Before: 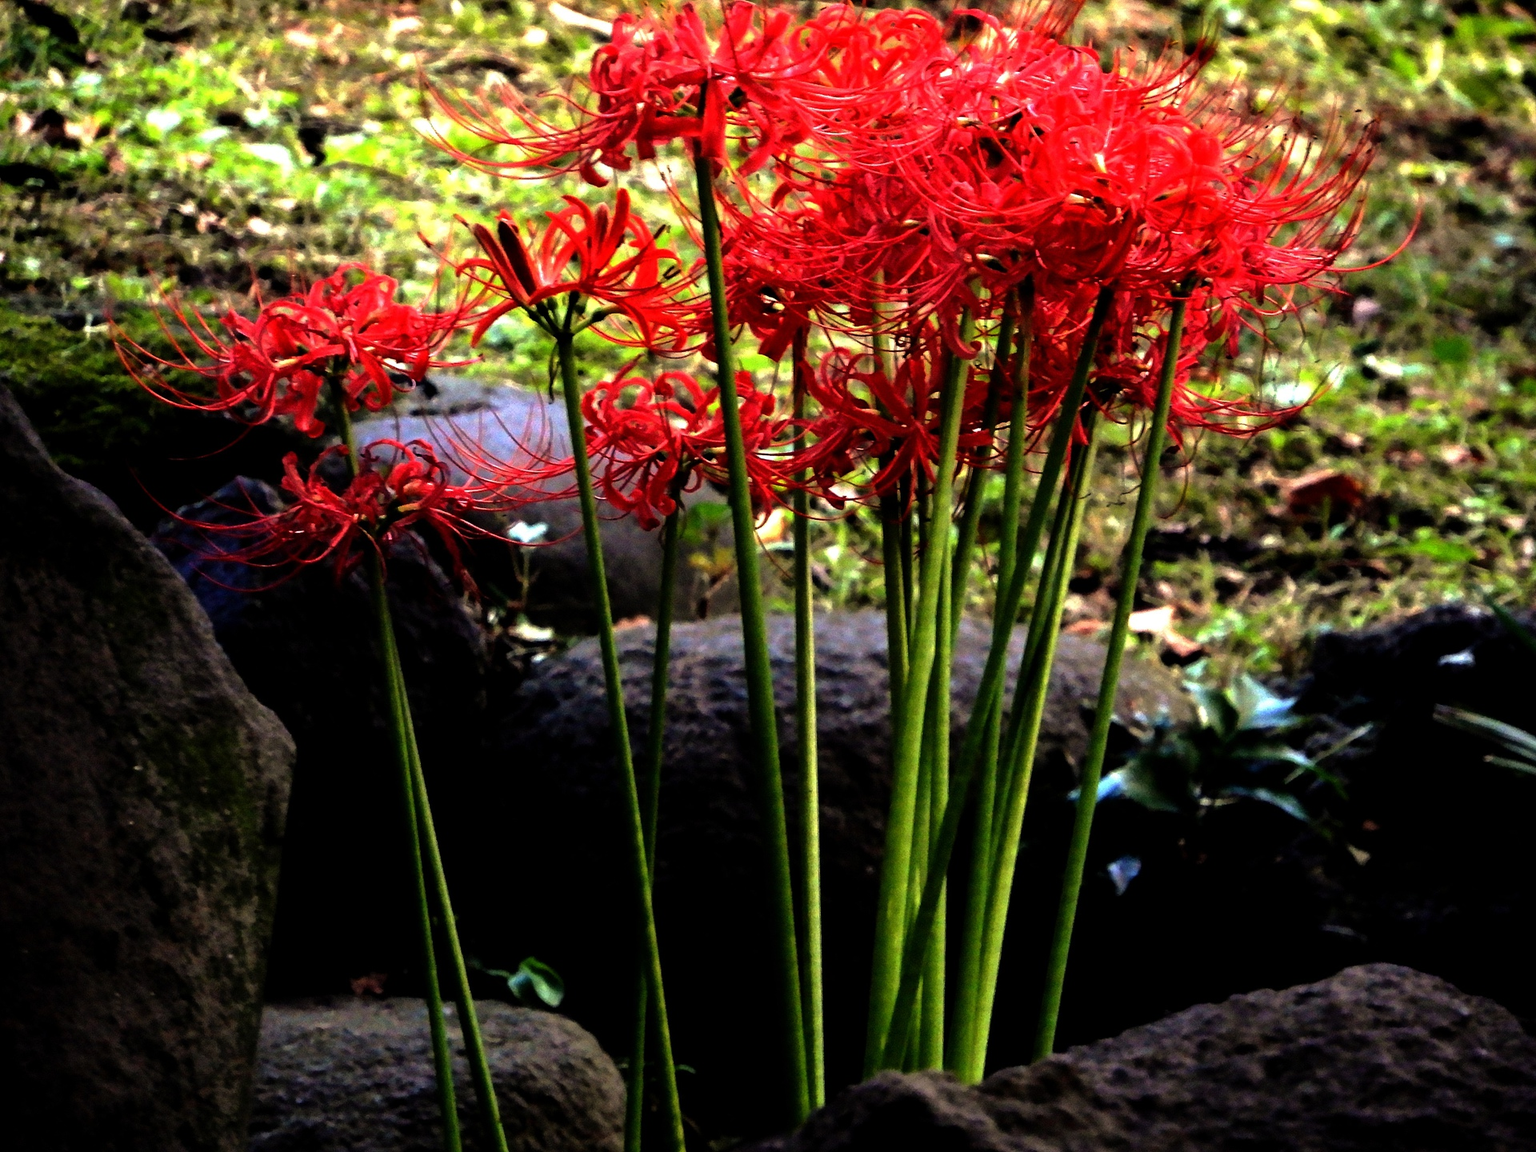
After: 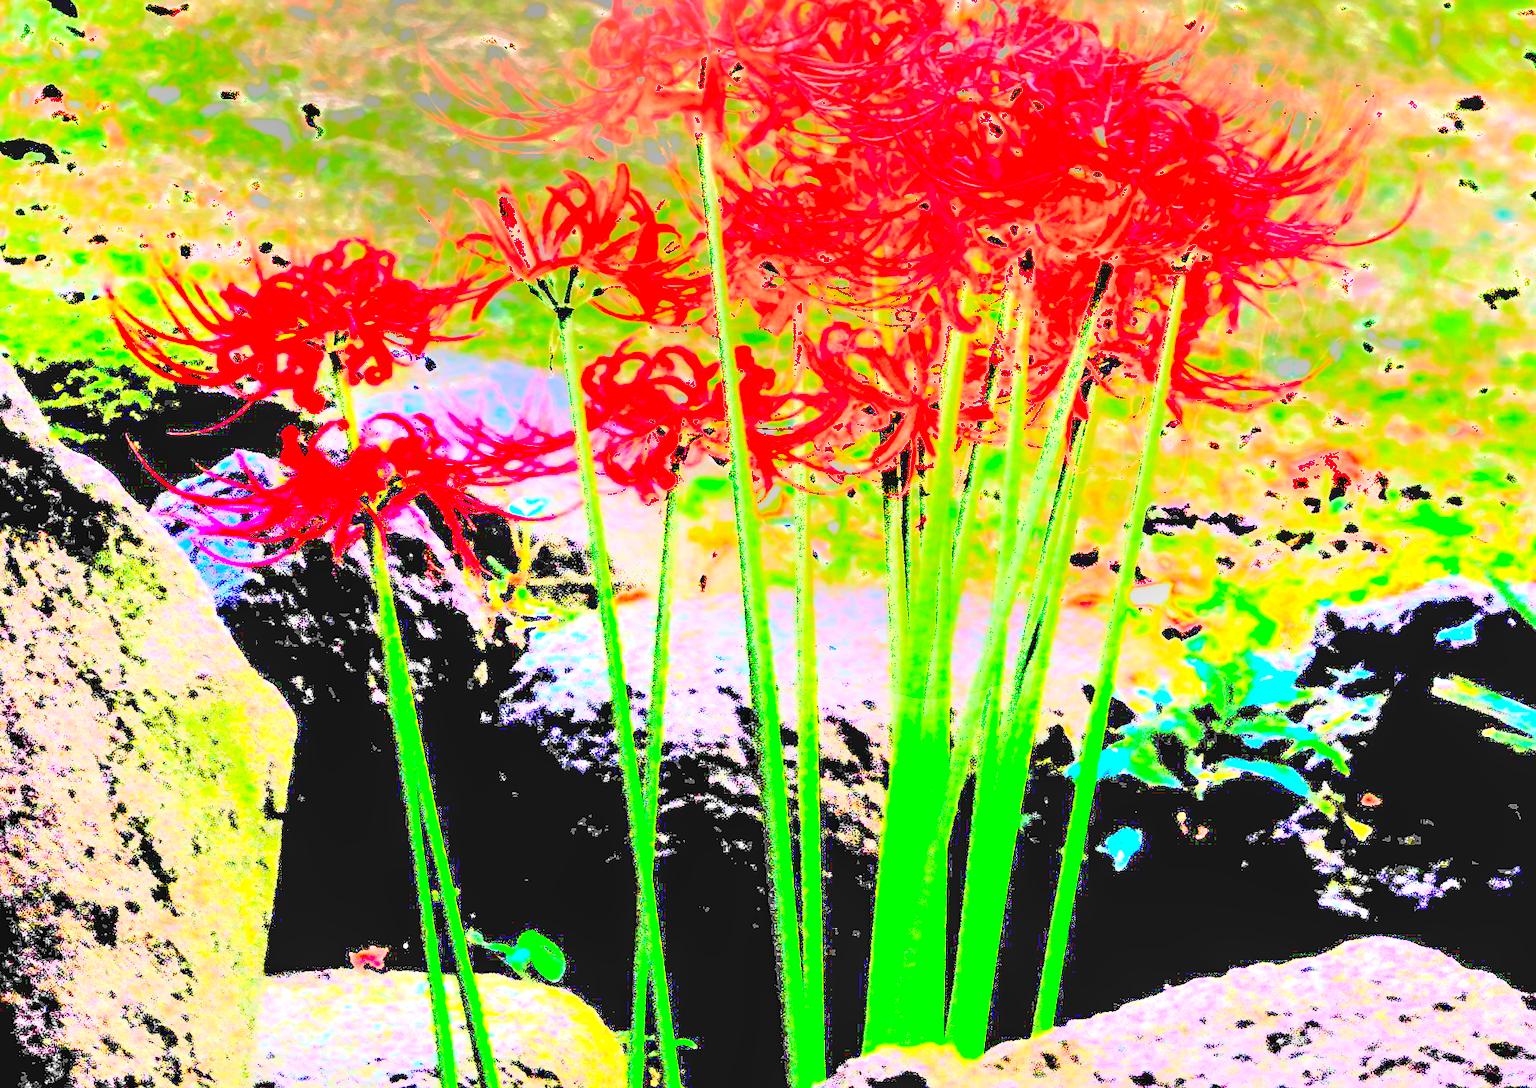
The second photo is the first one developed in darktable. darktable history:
sharpen: on, module defaults
crop and rotate: top 2.259%, bottom 3.191%
exposure: exposure 7.993 EV, compensate highlight preservation false
shadows and highlights: radius 118.5, shadows 42.03, highlights -61.7, soften with gaussian
tone equalizer: -8 EV -0.733 EV, -7 EV -0.723 EV, -6 EV -0.628 EV, -5 EV -0.392 EV, -3 EV 0.381 EV, -2 EV 0.6 EV, -1 EV 0.69 EV, +0 EV 0.752 EV, edges refinement/feathering 500, mask exposure compensation -1.57 EV, preserve details no
local contrast: detail 130%
contrast brightness saturation: contrast 0.637, brightness 0.333, saturation 0.145
